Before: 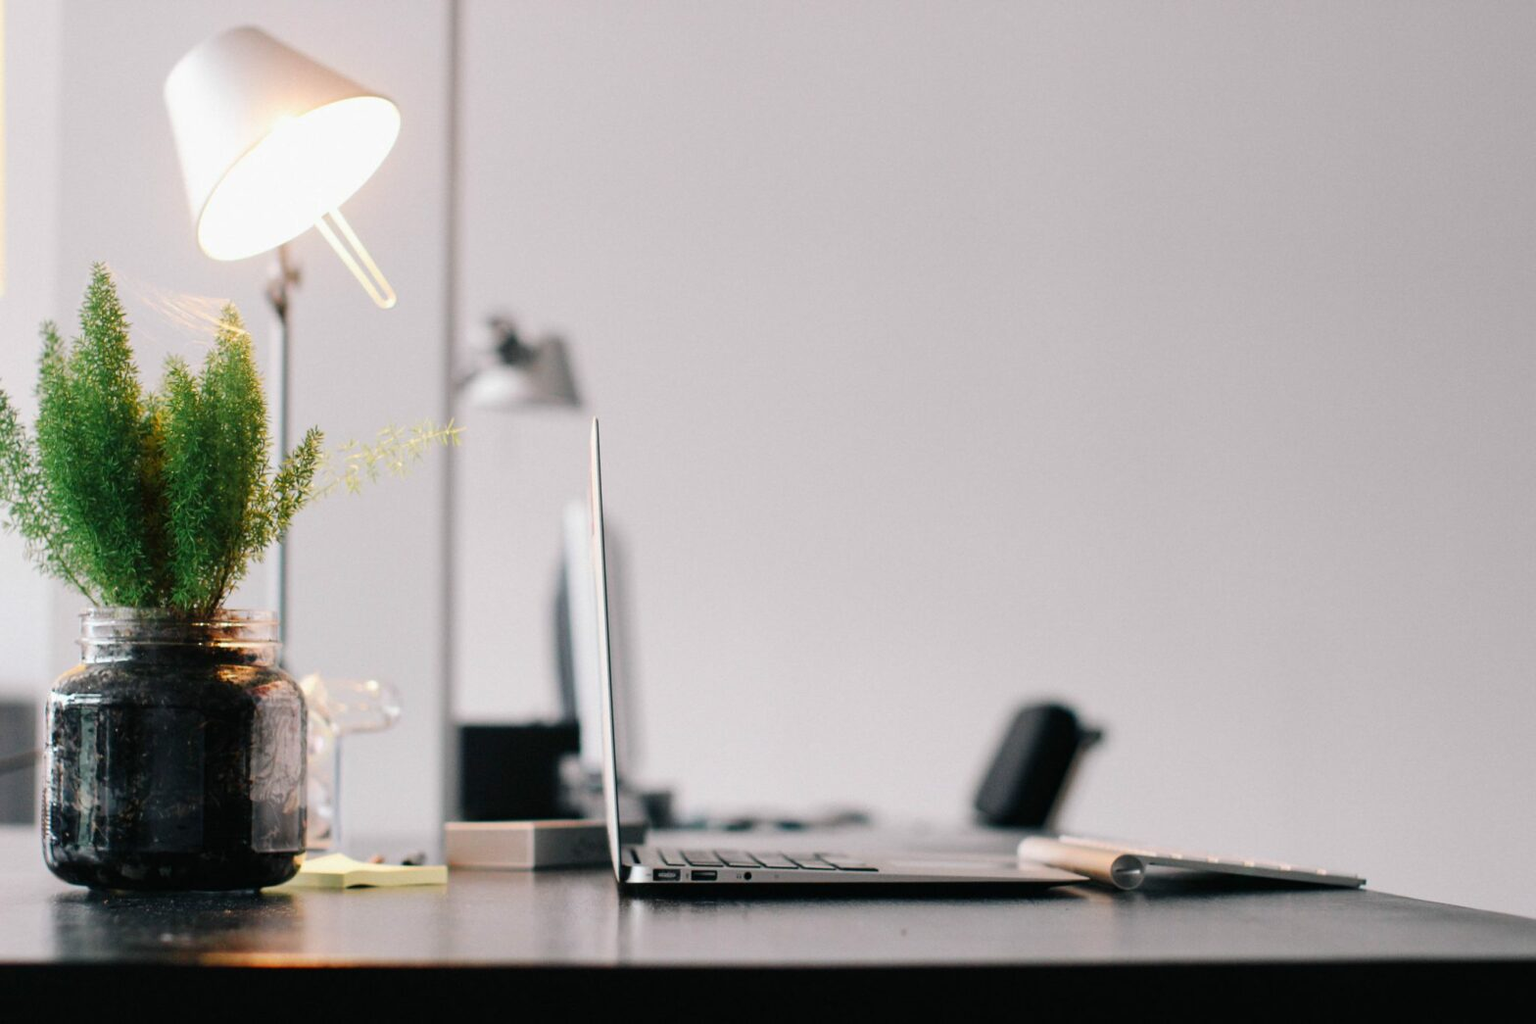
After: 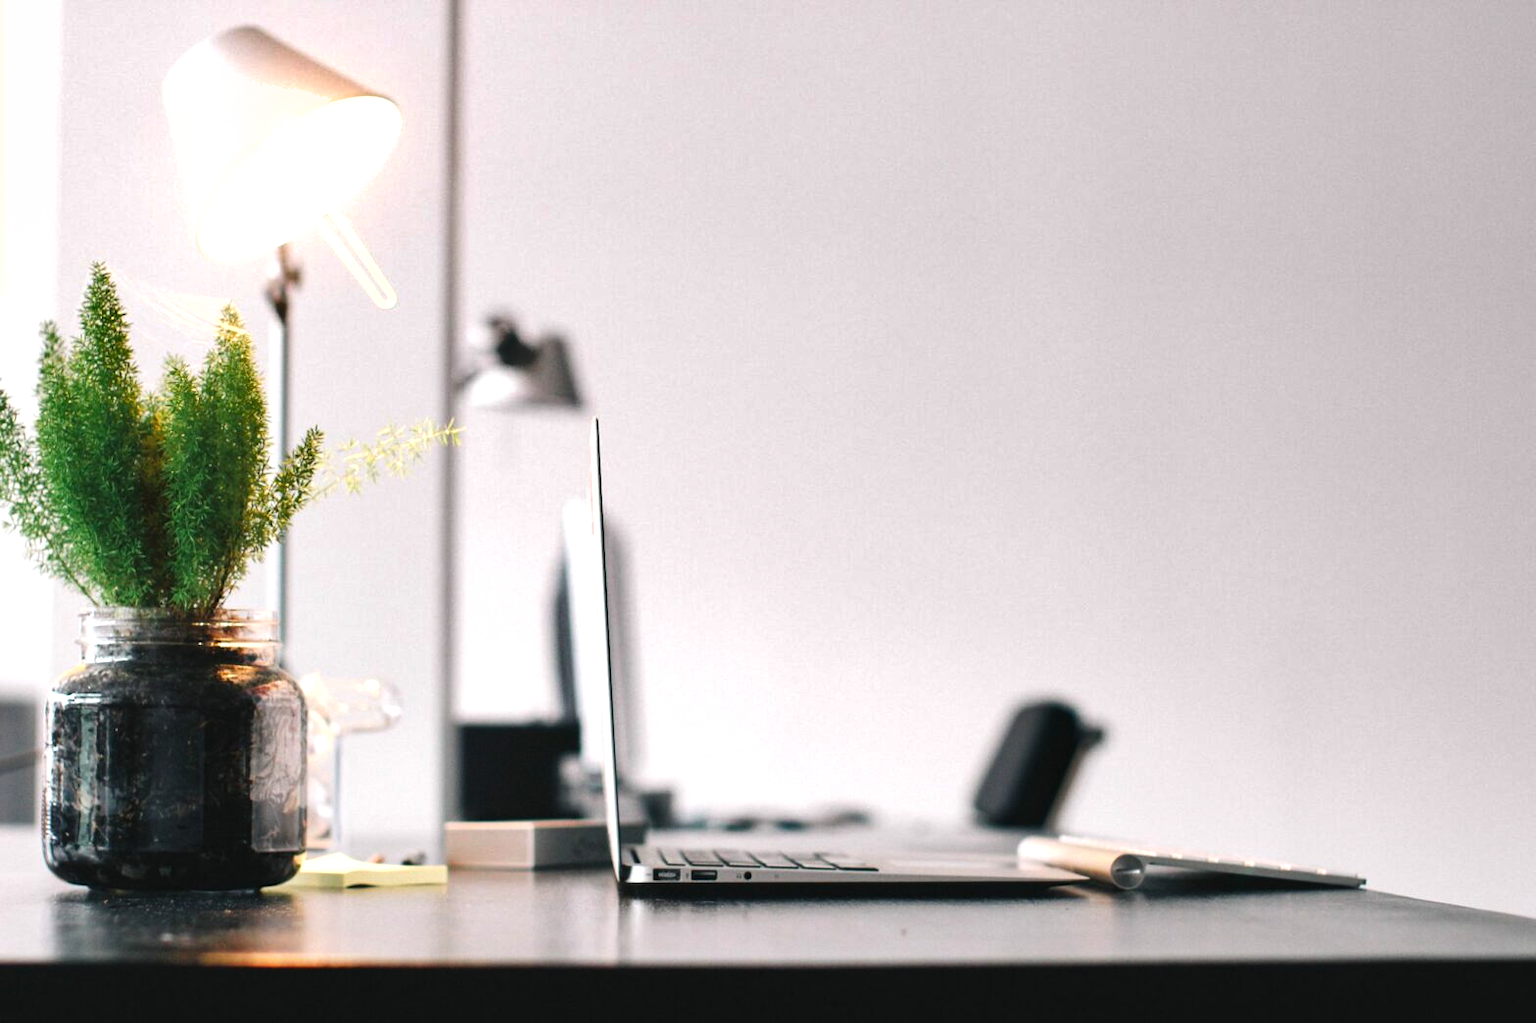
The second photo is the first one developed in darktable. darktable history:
exposure: black level correction -0.002, exposure 0.54 EV, compensate highlight preservation false
shadows and highlights: shadows 12, white point adjustment 1.2, soften with gaussian
